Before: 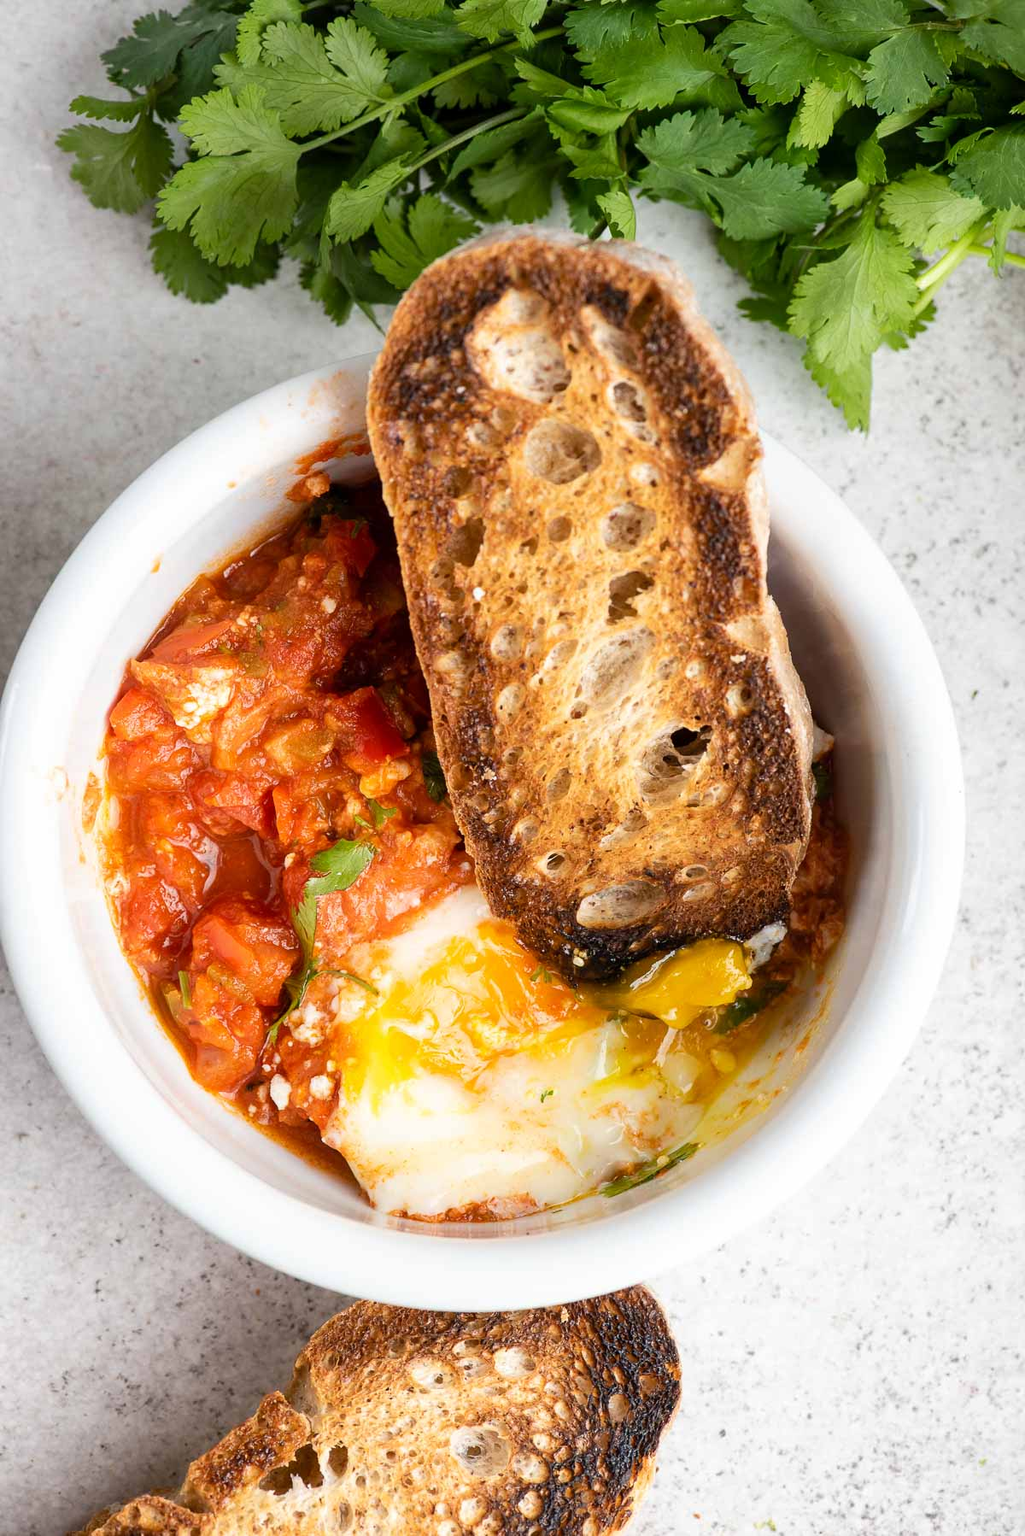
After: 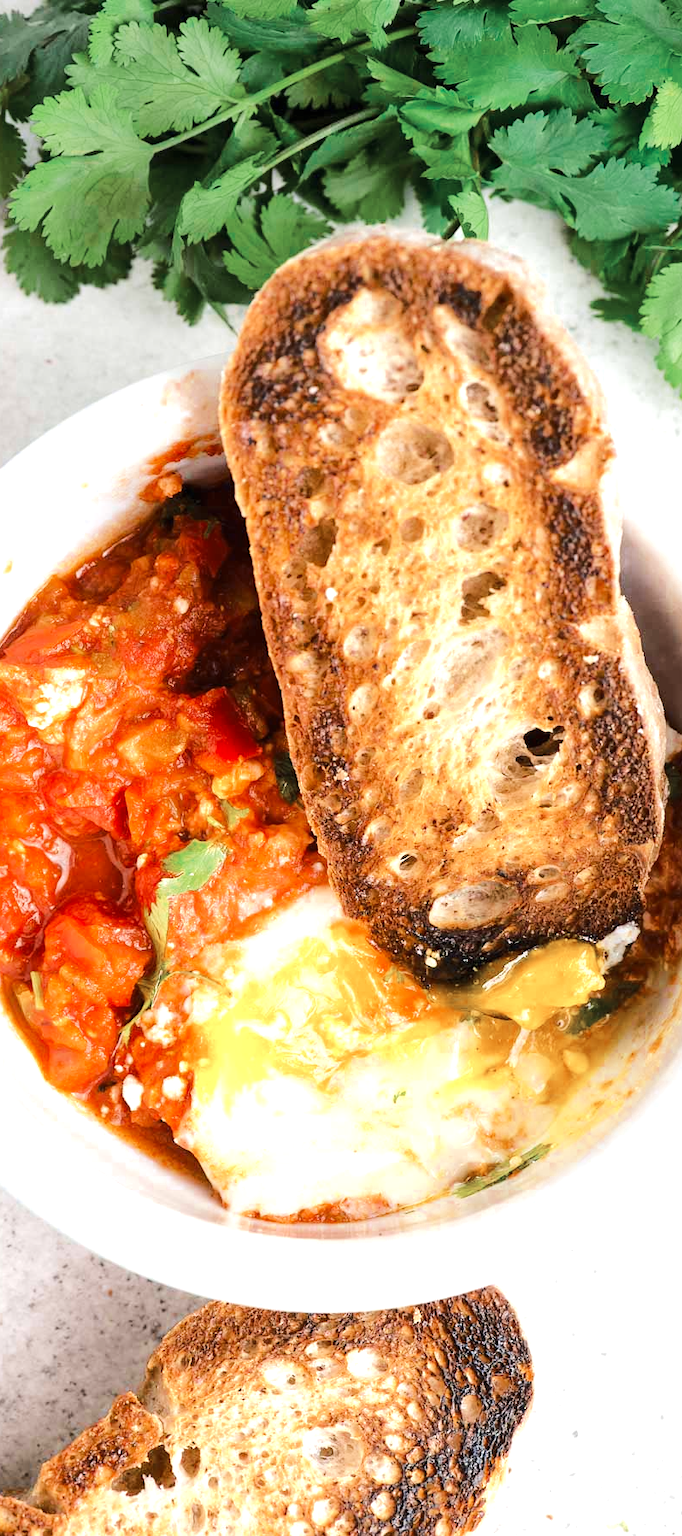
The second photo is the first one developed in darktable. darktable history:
crop and rotate: left 14.436%, right 18.898%
rgb curve: curves: ch0 [(0, 0) (0.284, 0.292) (0.505, 0.644) (1, 1)]; ch1 [(0, 0) (0.284, 0.292) (0.505, 0.644) (1, 1)]; ch2 [(0, 0) (0.284, 0.292) (0.505, 0.644) (1, 1)], compensate middle gray true
exposure: black level correction 0, exposure 0.7 EV, compensate exposure bias true, compensate highlight preservation false
color zones: curves: ch0 [(0, 0.5) (0.125, 0.4) (0.25, 0.5) (0.375, 0.4) (0.5, 0.4) (0.625, 0.35) (0.75, 0.35) (0.875, 0.5)]; ch1 [(0, 0.35) (0.125, 0.45) (0.25, 0.35) (0.375, 0.35) (0.5, 0.35) (0.625, 0.35) (0.75, 0.45) (0.875, 0.35)]; ch2 [(0, 0.6) (0.125, 0.5) (0.25, 0.5) (0.375, 0.6) (0.5, 0.6) (0.625, 0.5) (0.75, 0.5) (0.875, 0.5)]
